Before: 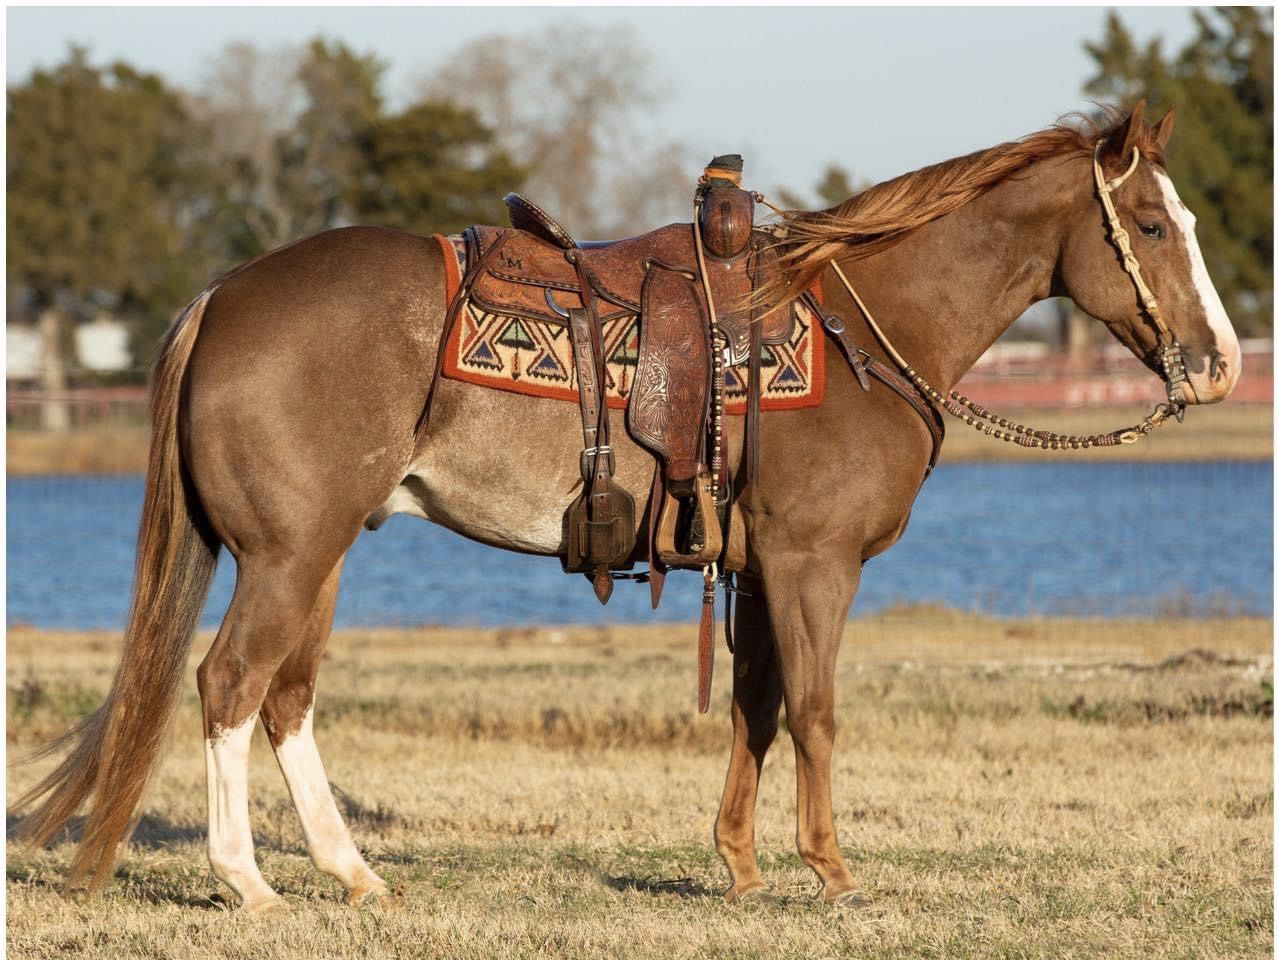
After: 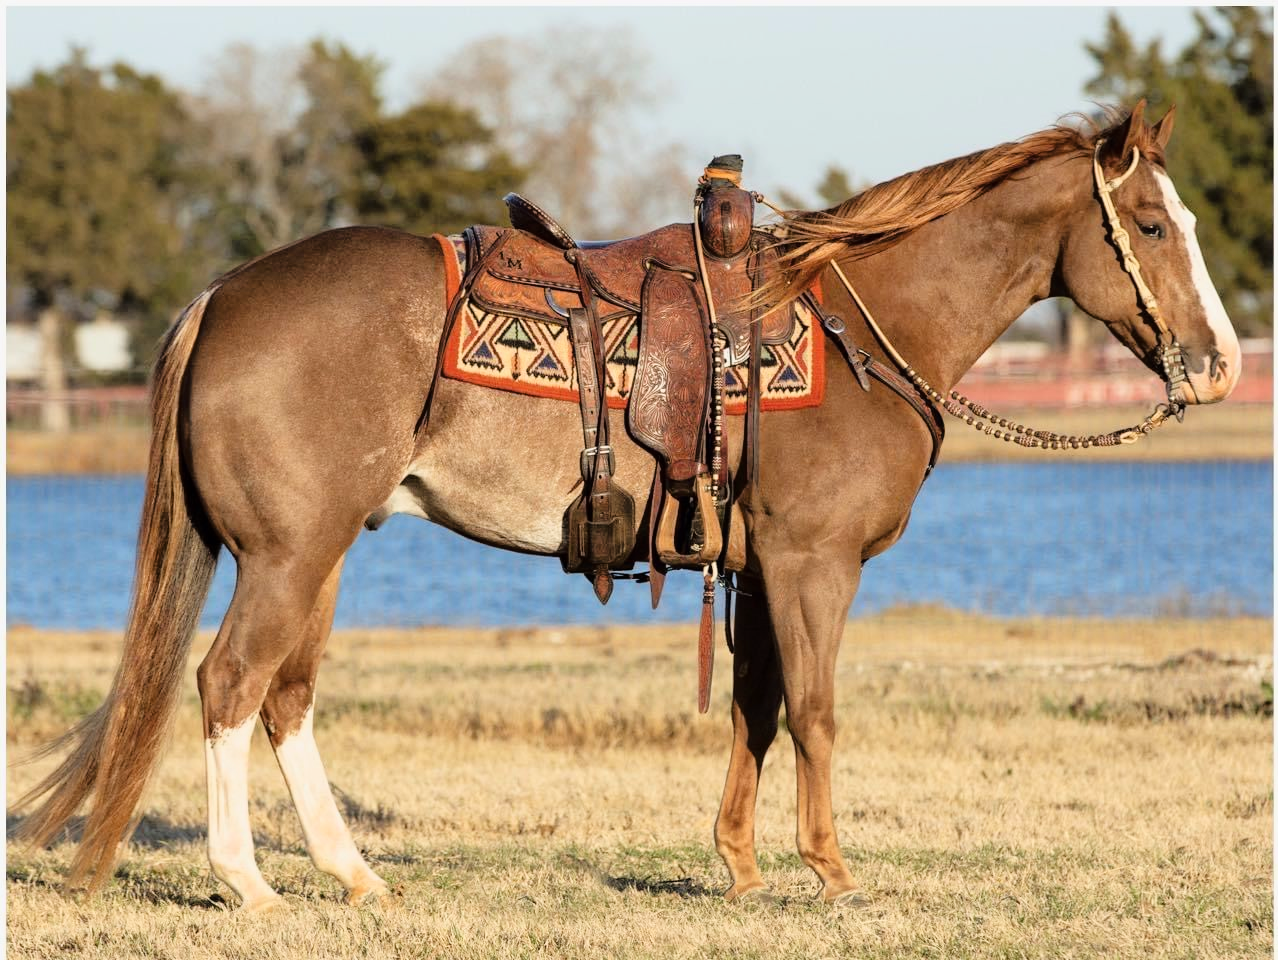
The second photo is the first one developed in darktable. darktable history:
tone curve: curves: ch0 [(0, 0) (0.135, 0.09) (0.326, 0.386) (0.489, 0.573) (0.663, 0.749) (0.854, 0.897) (1, 0.974)]; ch1 [(0, 0) (0.366, 0.367) (0.475, 0.453) (0.494, 0.493) (0.504, 0.497) (0.544, 0.569) (0.562, 0.605) (0.622, 0.694) (1, 1)]; ch2 [(0, 0) (0.333, 0.346) (0.375, 0.375) (0.424, 0.43) (0.476, 0.492) (0.502, 0.503) (0.533, 0.534) (0.572, 0.603) (0.605, 0.656) (0.641, 0.709) (1, 1)], color space Lab, linked channels, preserve colors none
